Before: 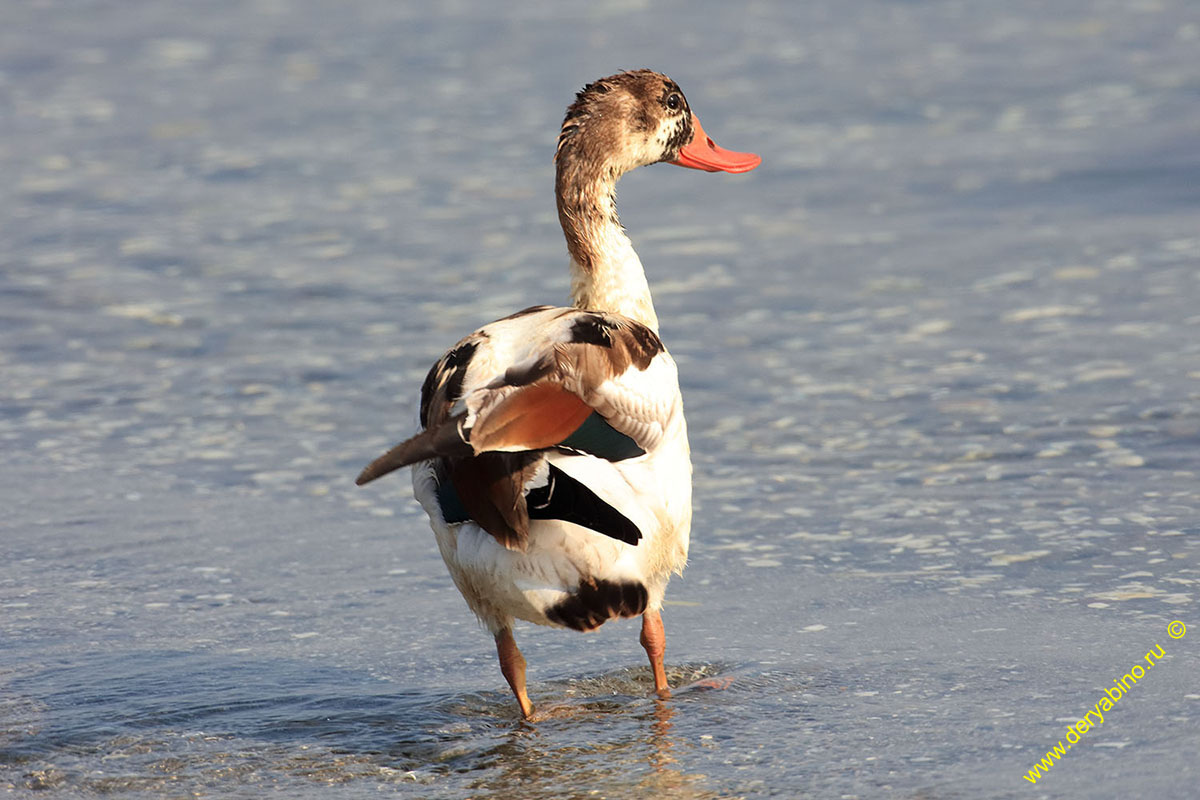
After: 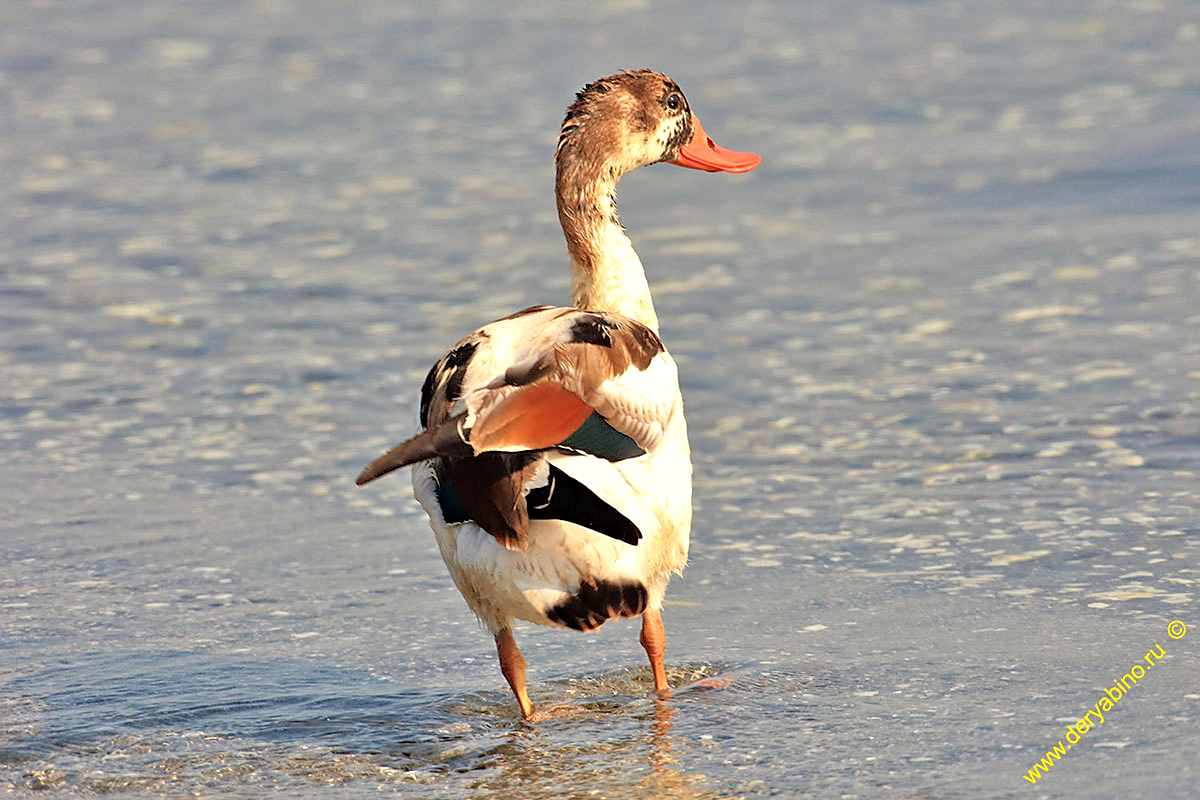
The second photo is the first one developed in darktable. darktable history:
haze removal: compatibility mode true, adaptive false
sharpen: radius 1.559, amount 0.373, threshold 1.271
white balance: red 1.045, blue 0.932
tone equalizer: -7 EV 0.15 EV, -6 EV 0.6 EV, -5 EV 1.15 EV, -4 EV 1.33 EV, -3 EV 1.15 EV, -2 EV 0.6 EV, -1 EV 0.15 EV, mask exposure compensation -0.5 EV
